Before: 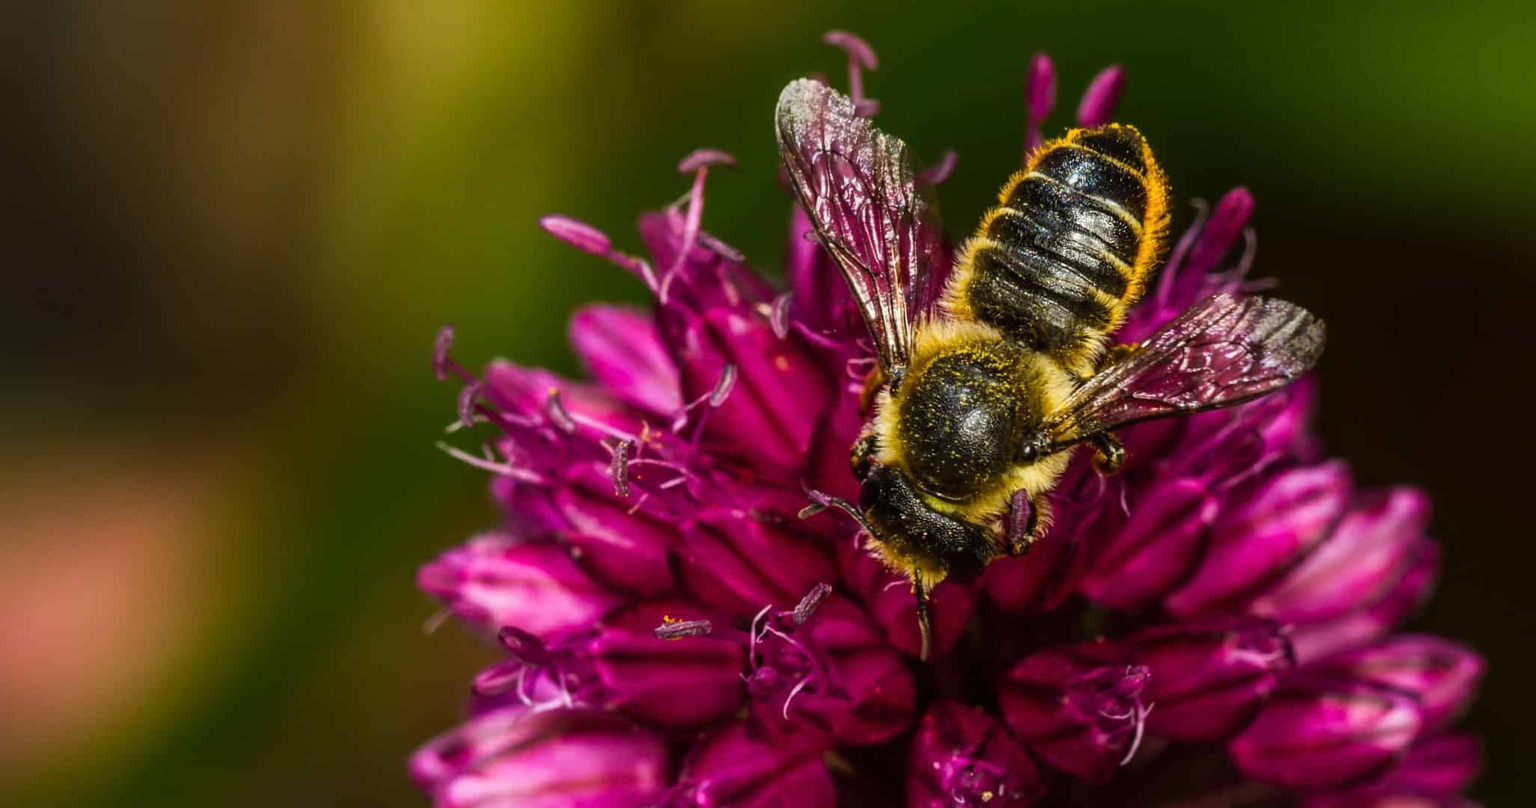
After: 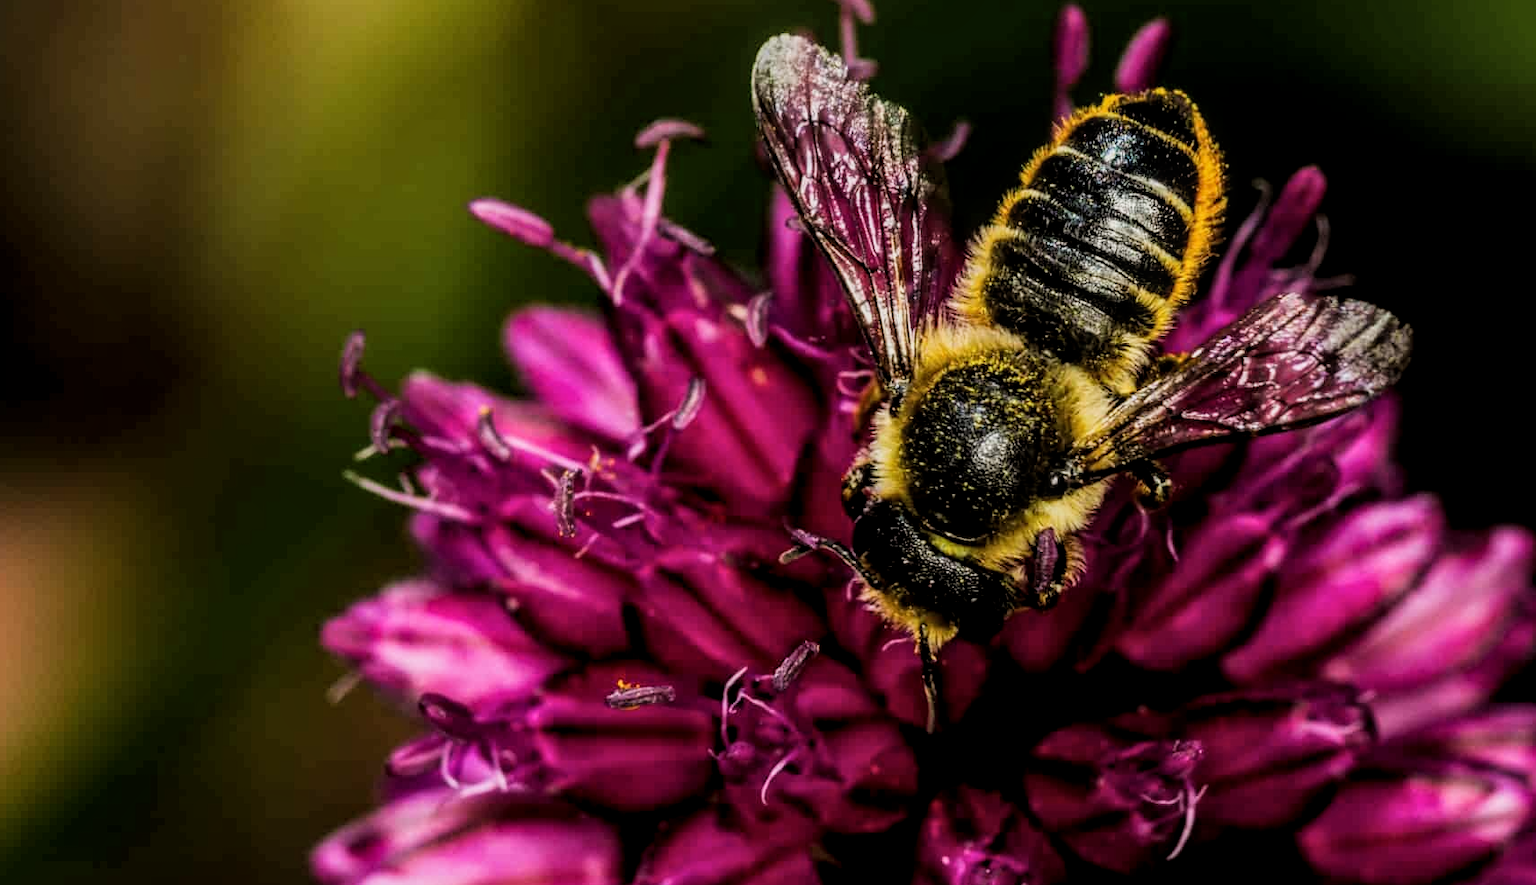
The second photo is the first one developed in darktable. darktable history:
local contrast: on, module defaults
filmic rgb: black relative exposure -5.12 EV, white relative exposure 3.56 EV, hardness 3.18, contrast 1.197, highlights saturation mix -29.65%, enable highlight reconstruction true
crop: left 9.813%, top 6.229%, right 7.025%, bottom 2.595%
